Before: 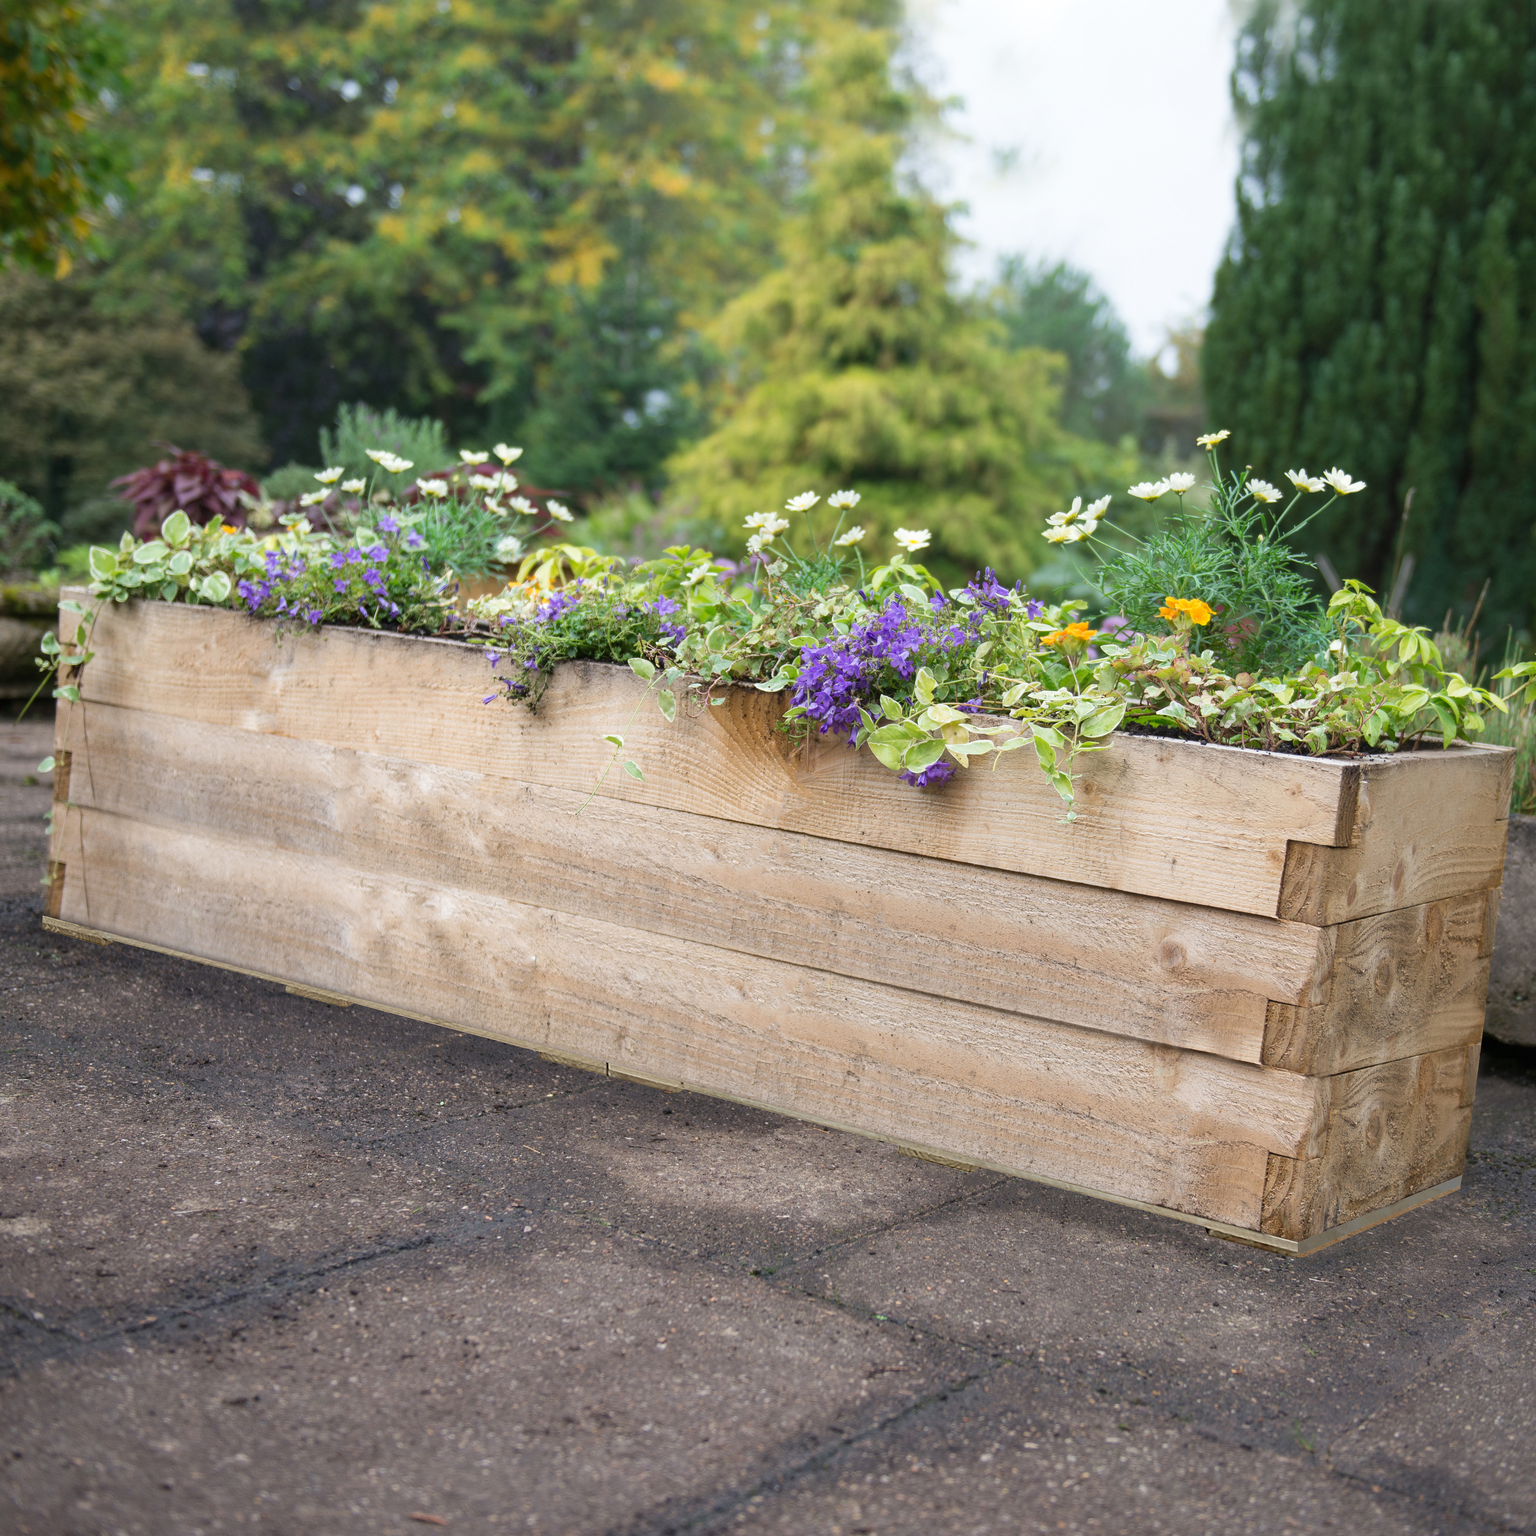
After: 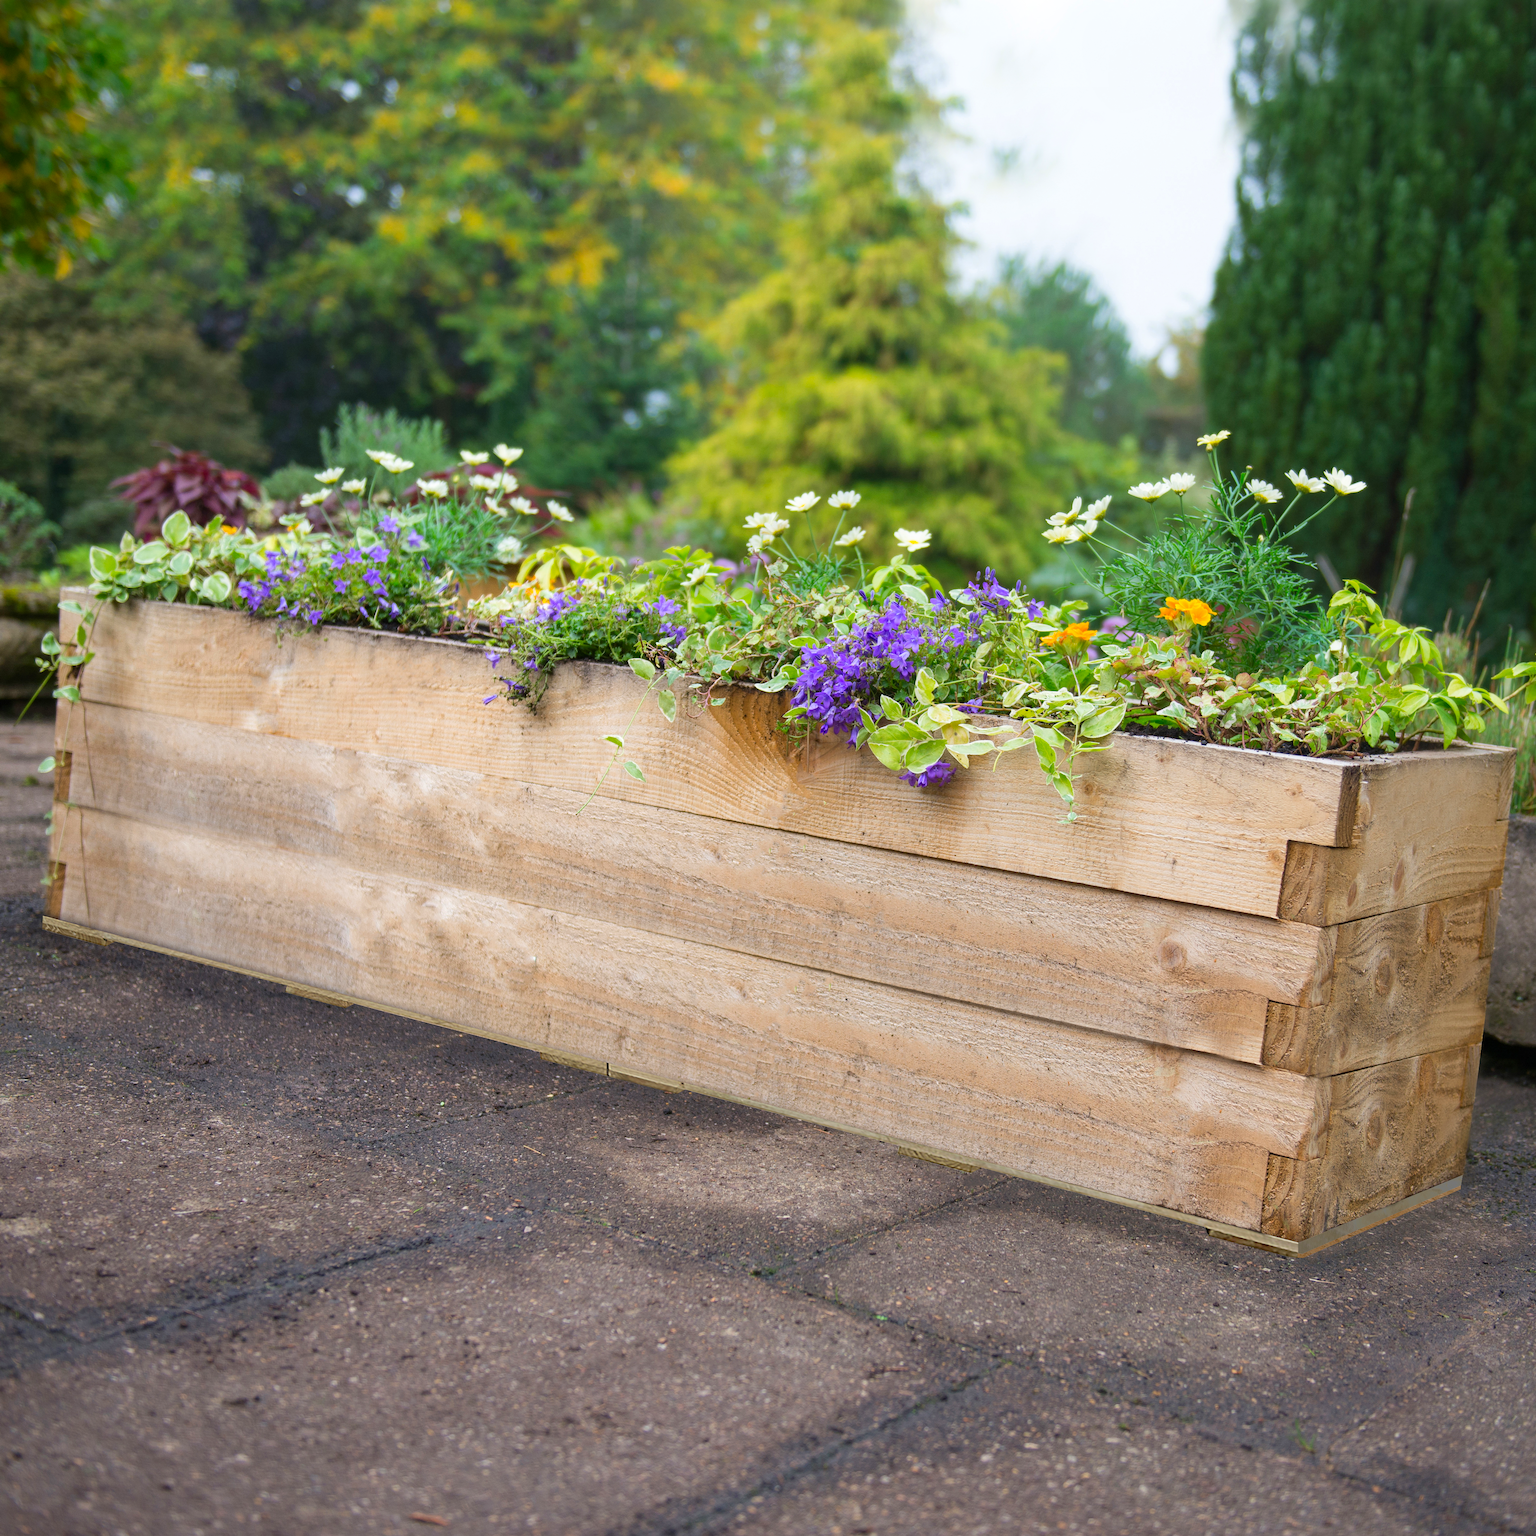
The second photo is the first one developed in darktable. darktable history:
color correction: saturation 1.32
